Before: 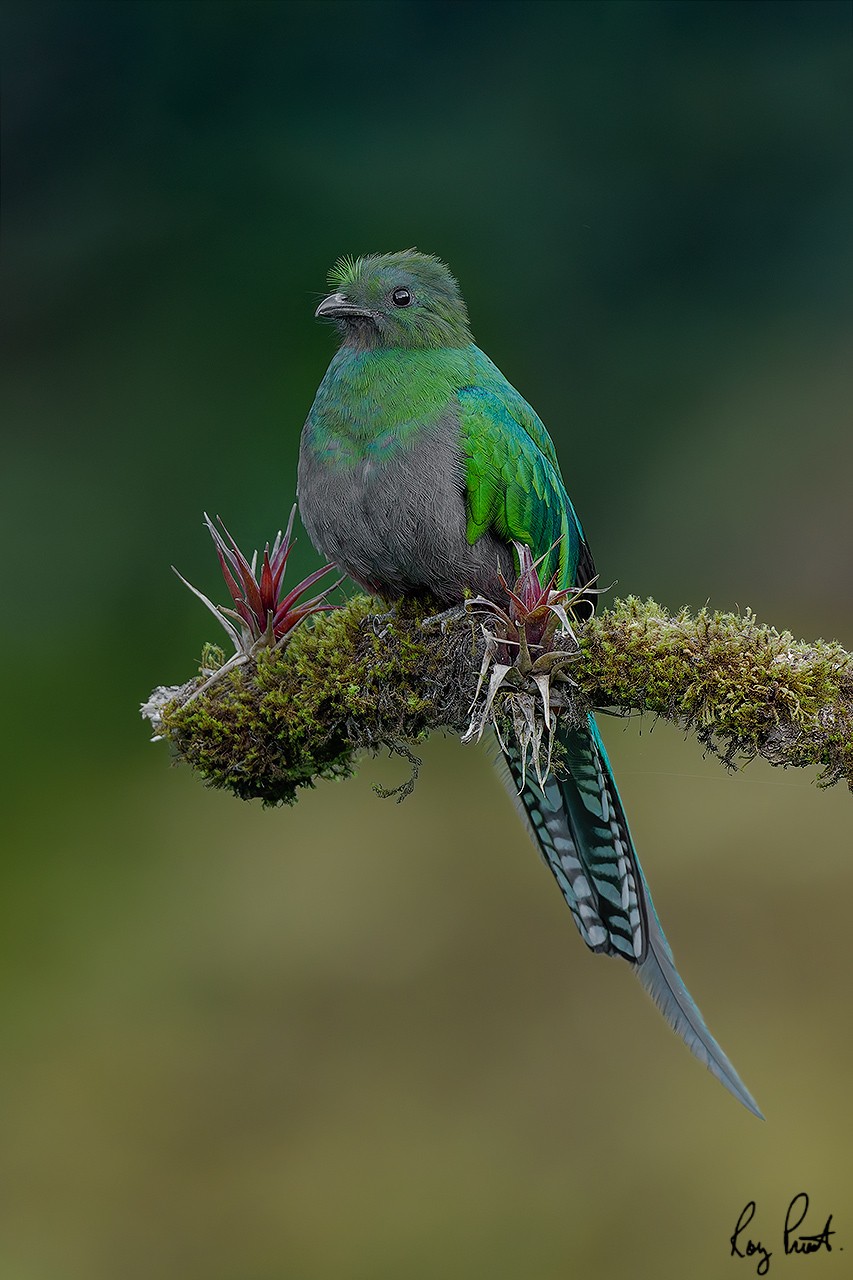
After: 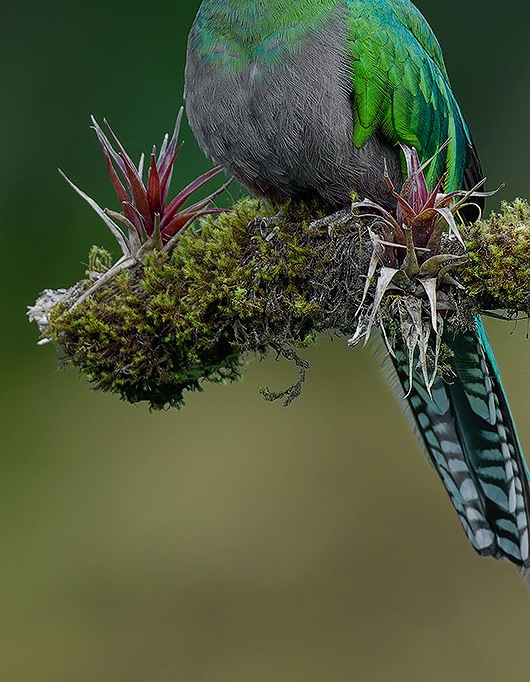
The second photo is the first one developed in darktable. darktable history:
crop: left 13.265%, top 31.082%, right 24.539%, bottom 15.586%
contrast brightness saturation: contrast 0.154, brightness 0.041
